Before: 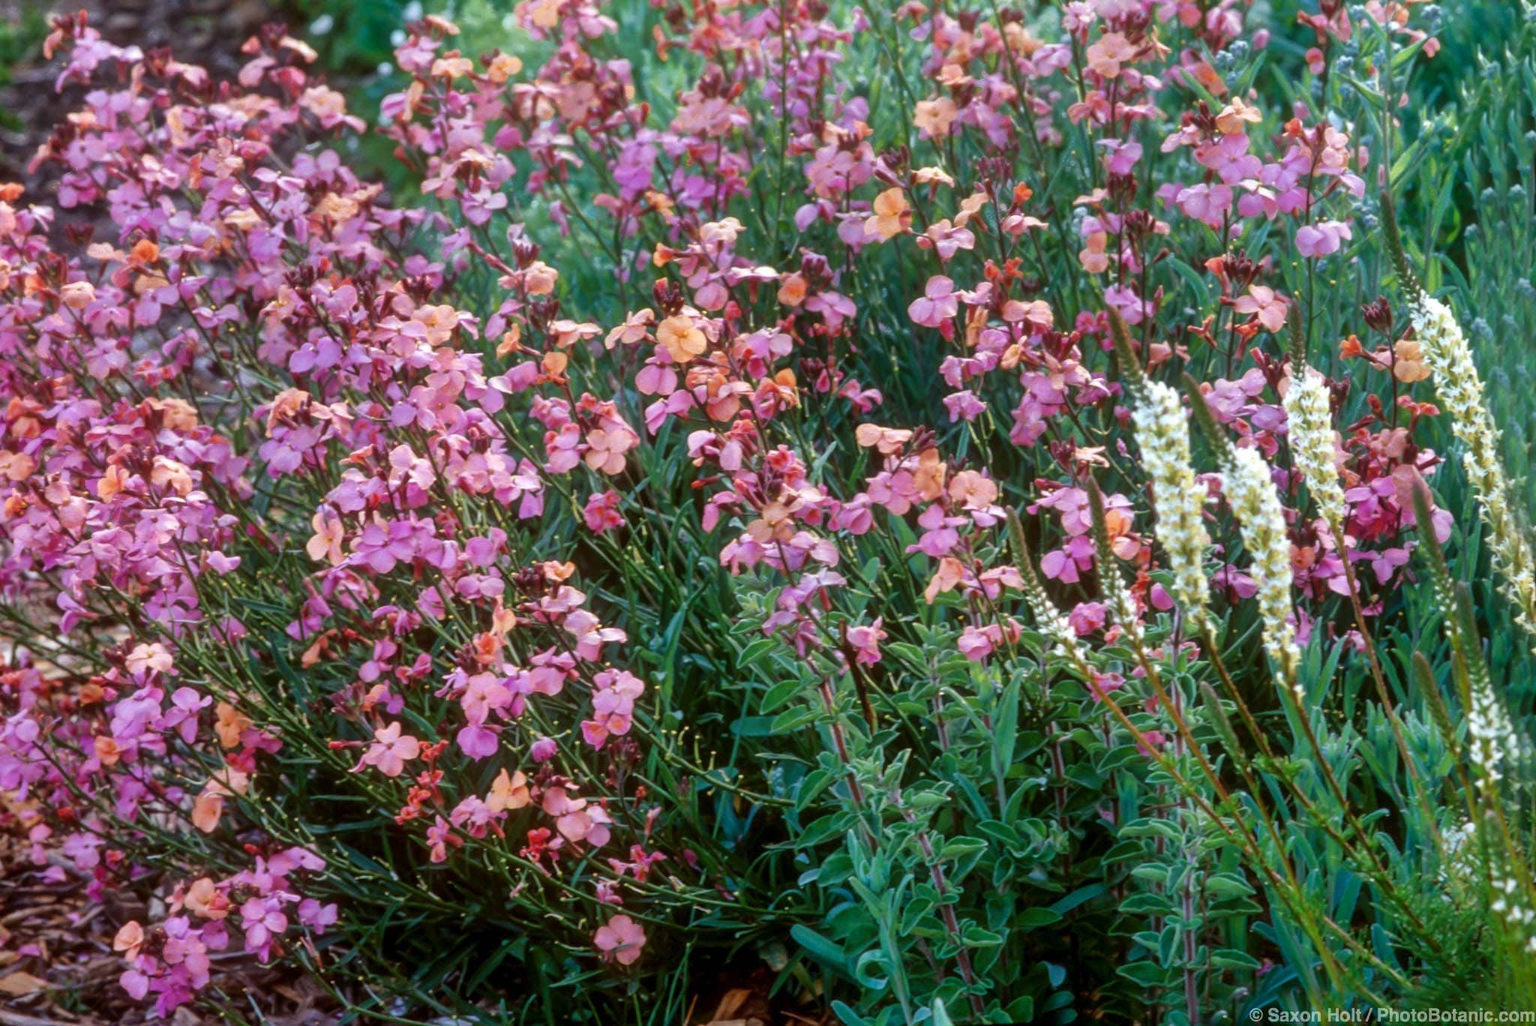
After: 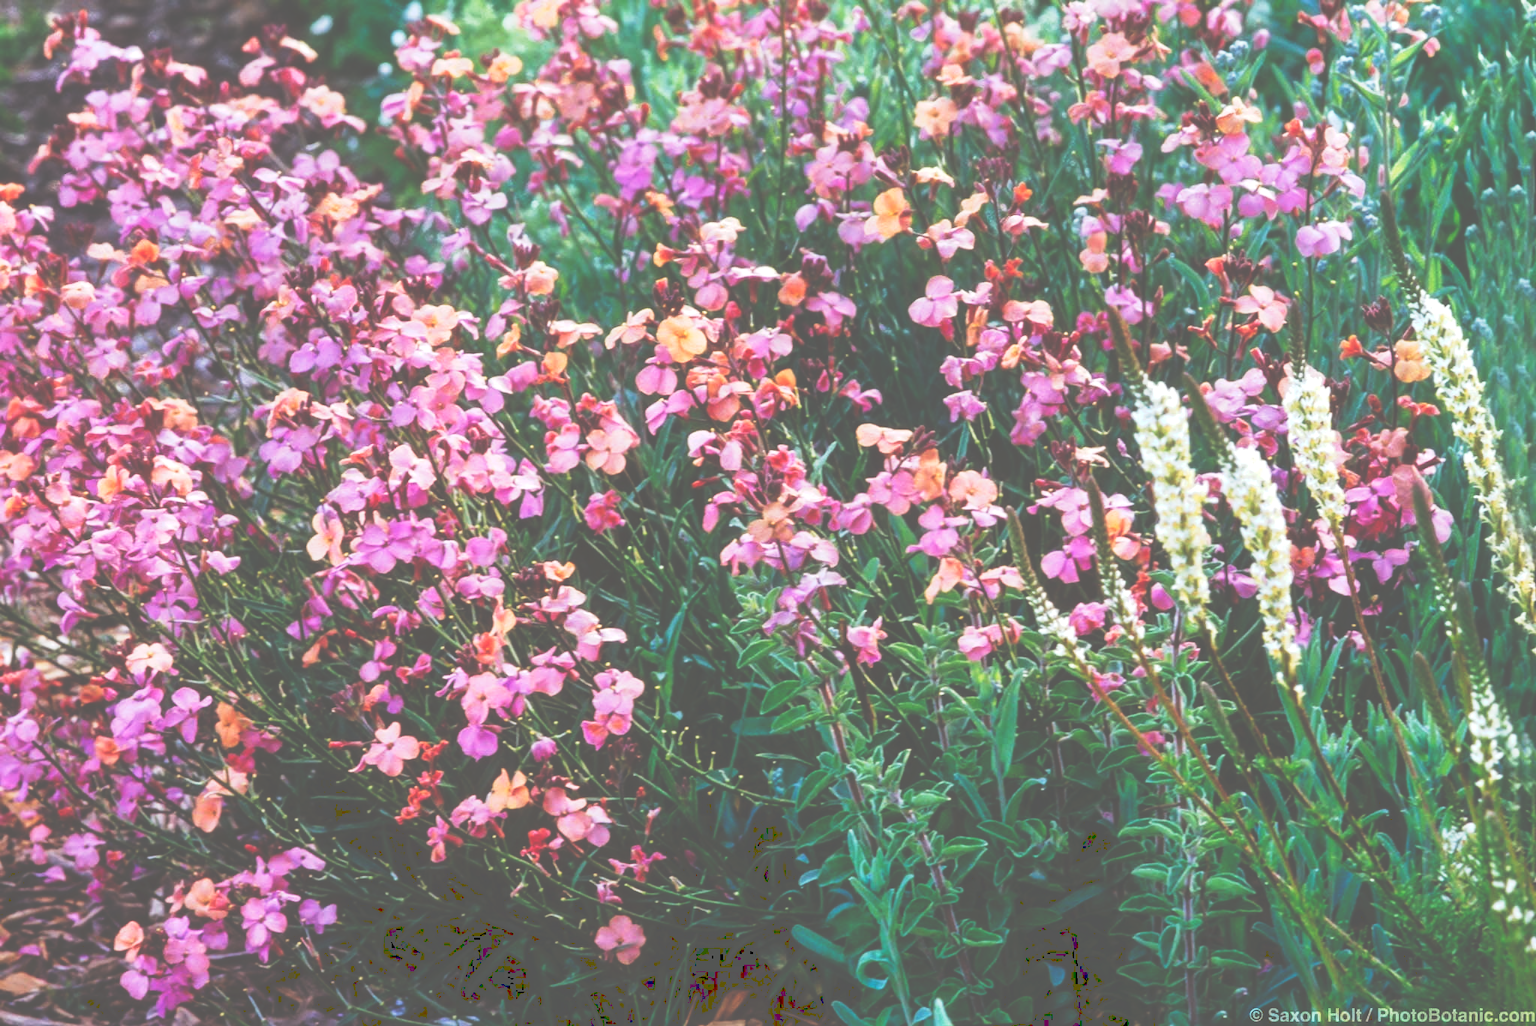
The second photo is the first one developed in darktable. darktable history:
tone curve: curves: ch0 [(0, 0) (0.003, 0.345) (0.011, 0.345) (0.025, 0.345) (0.044, 0.349) (0.069, 0.353) (0.1, 0.356) (0.136, 0.359) (0.177, 0.366) (0.224, 0.378) (0.277, 0.398) (0.335, 0.429) (0.399, 0.476) (0.468, 0.545) (0.543, 0.624) (0.623, 0.721) (0.709, 0.811) (0.801, 0.876) (0.898, 0.913) (1, 1)], preserve colors none
levels: black 0.062%, levels [0, 0.474, 0.947]
base curve: curves: ch0 [(0, 0) (0.989, 0.992)], preserve colors none
